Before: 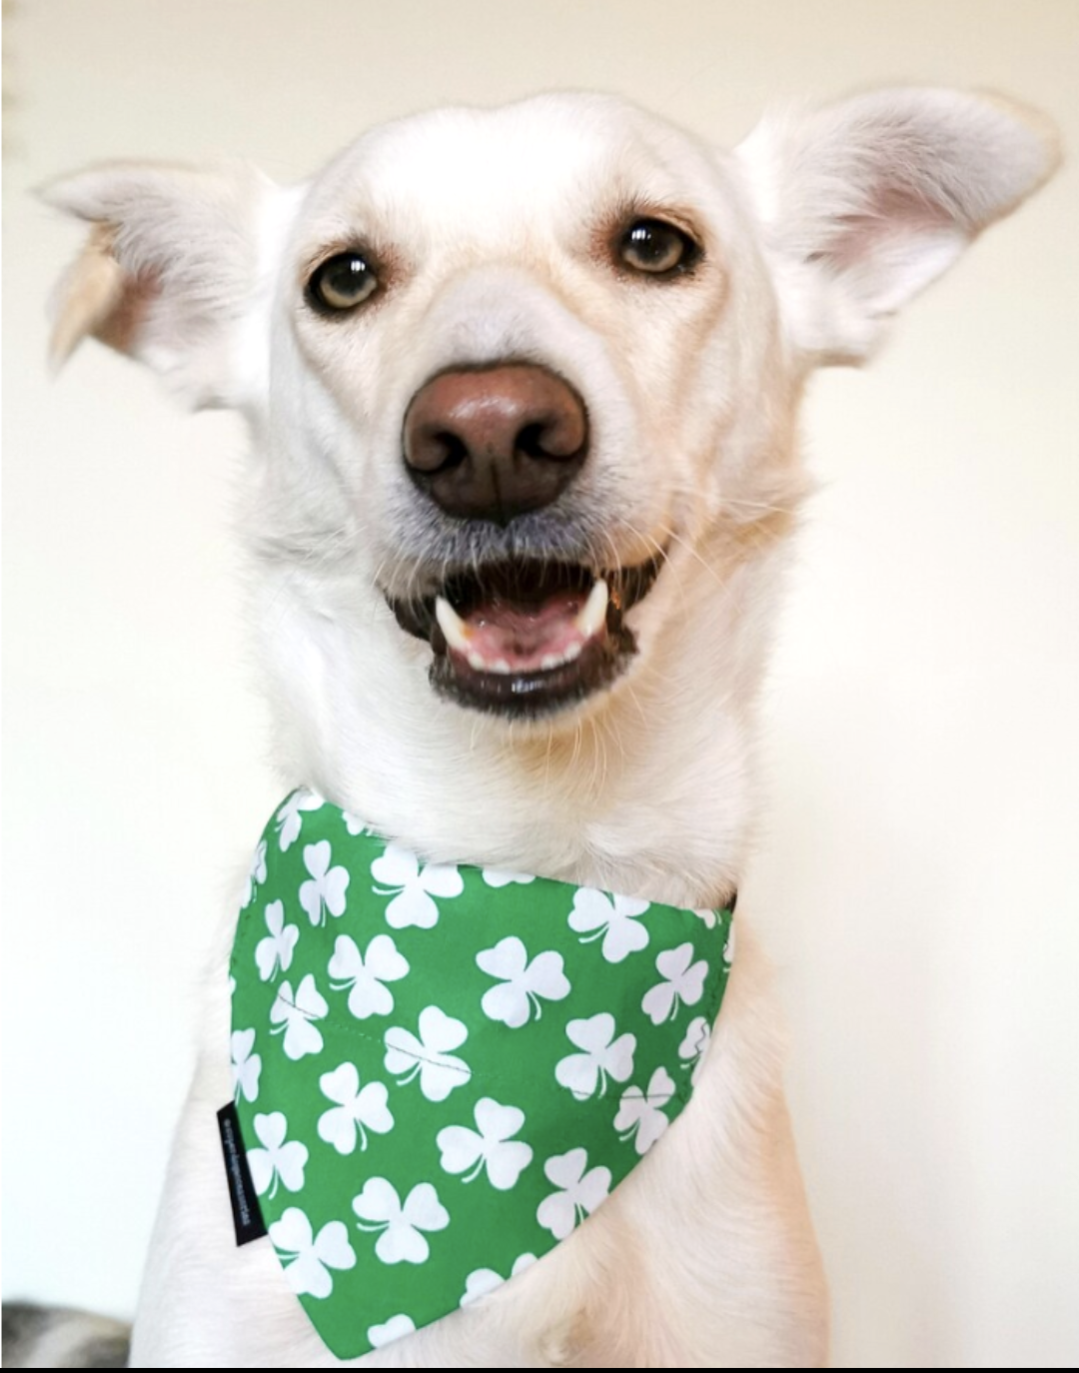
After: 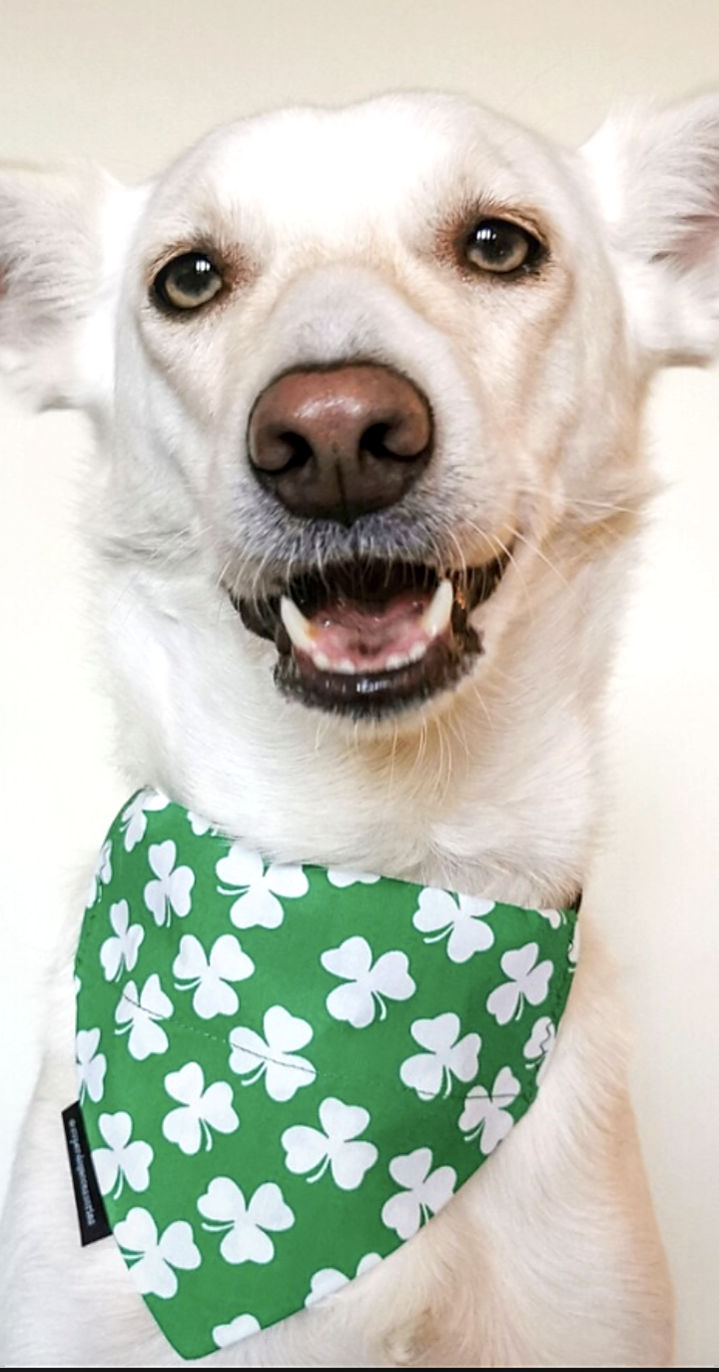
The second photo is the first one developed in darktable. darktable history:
crop and rotate: left 14.387%, right 18.954%
contrast brightness saturation: saturation -0.049
local contrast: on, module defaults
sharpen: on, module defaults
